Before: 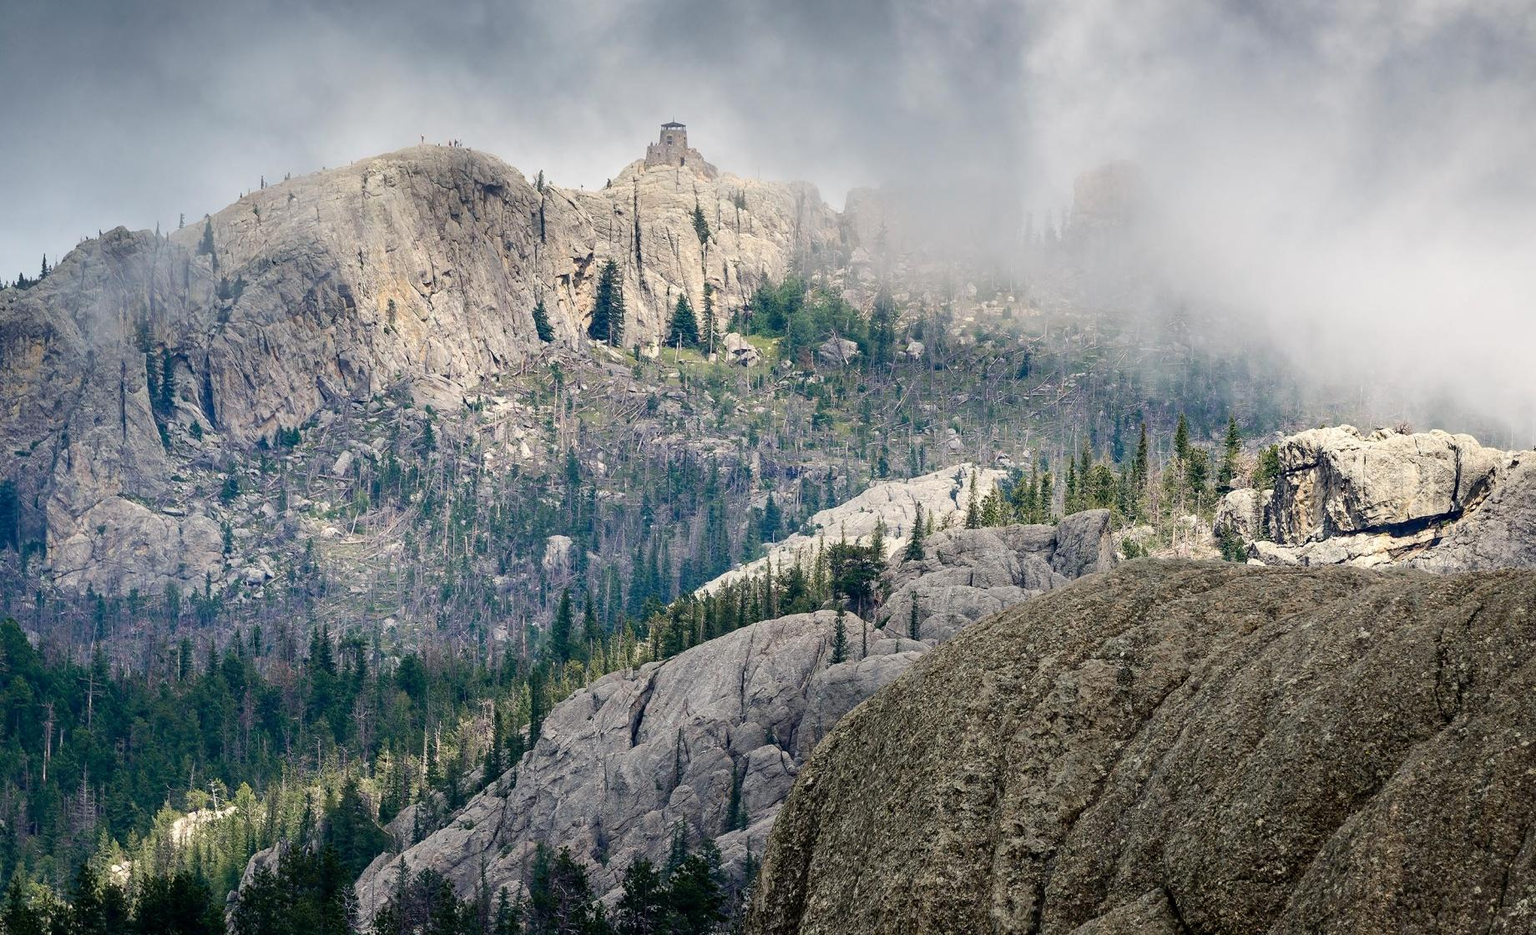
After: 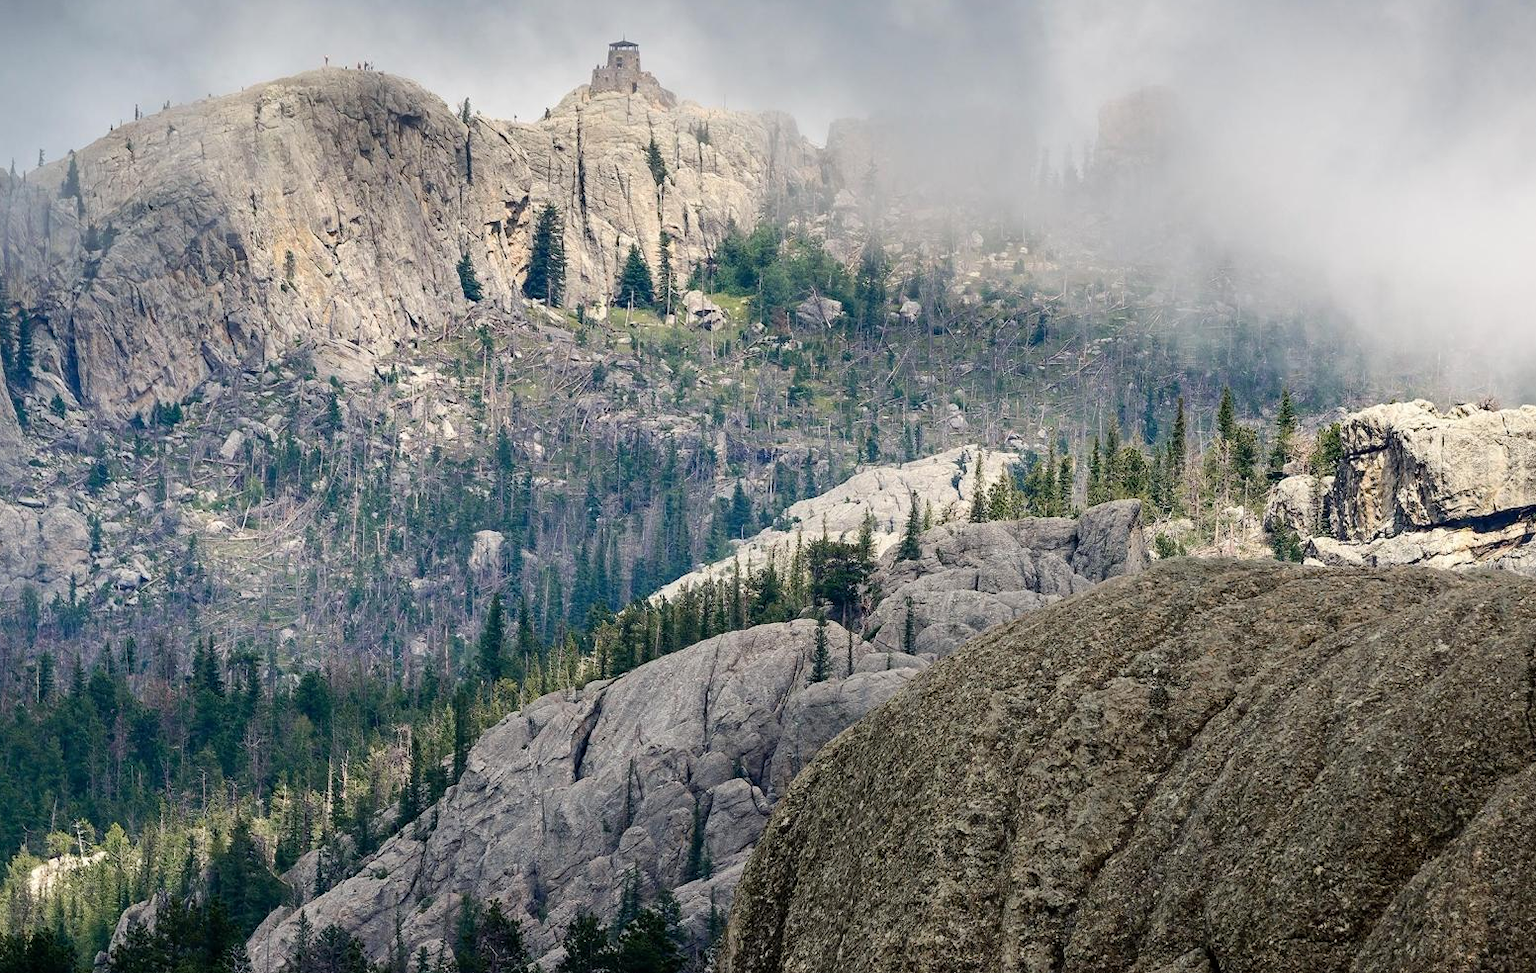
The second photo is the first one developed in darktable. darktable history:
crop and rotate: left 9.645%, top 9.46%, right 5.913%, bottom 2.611%
